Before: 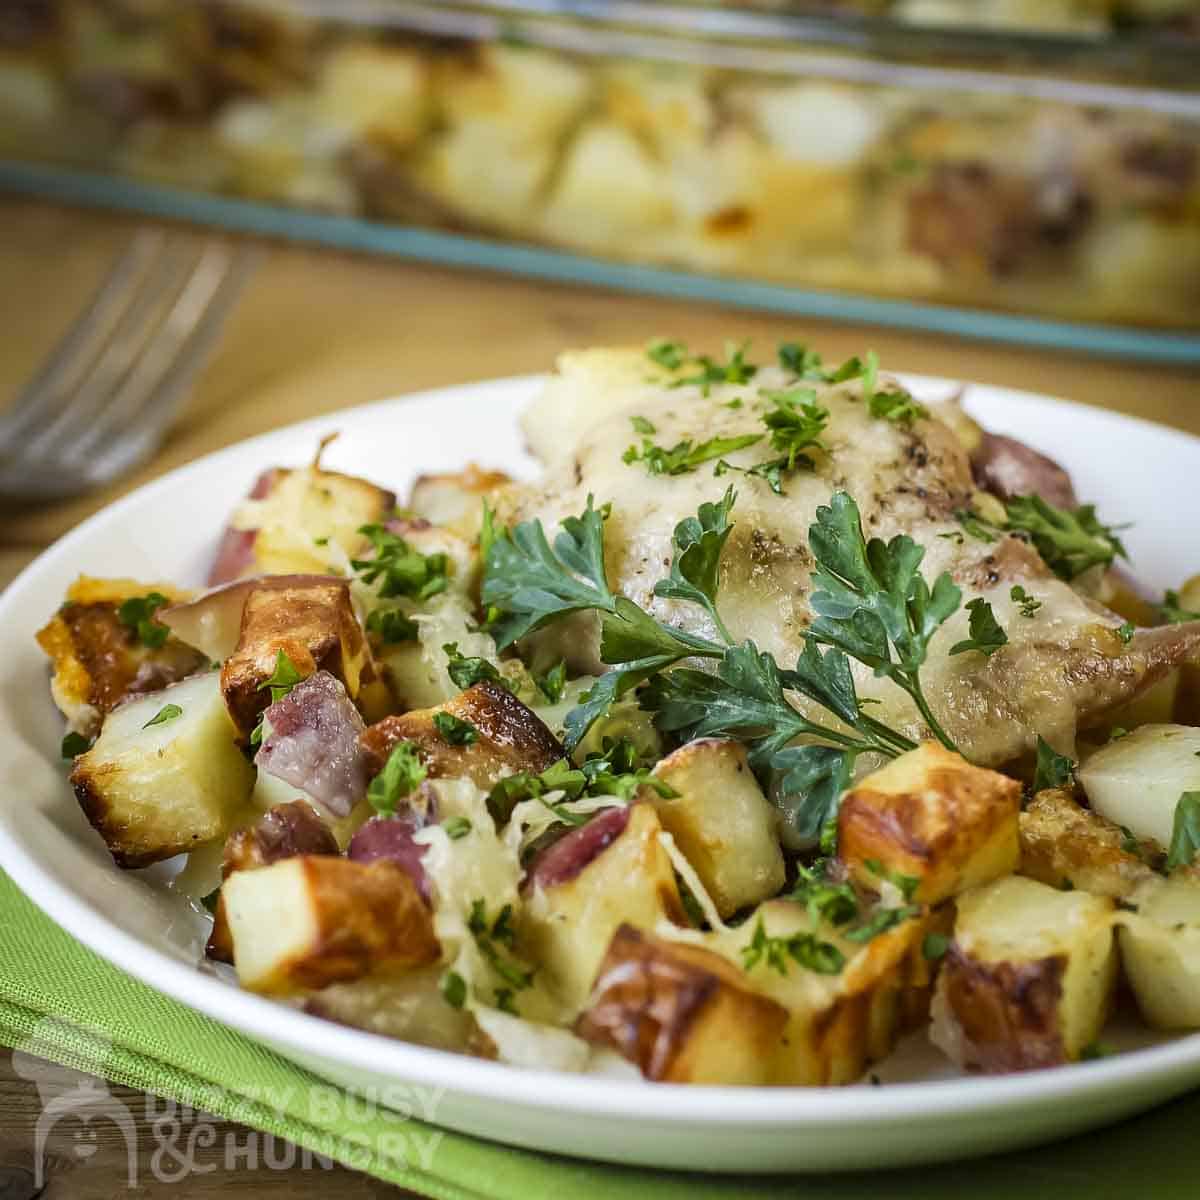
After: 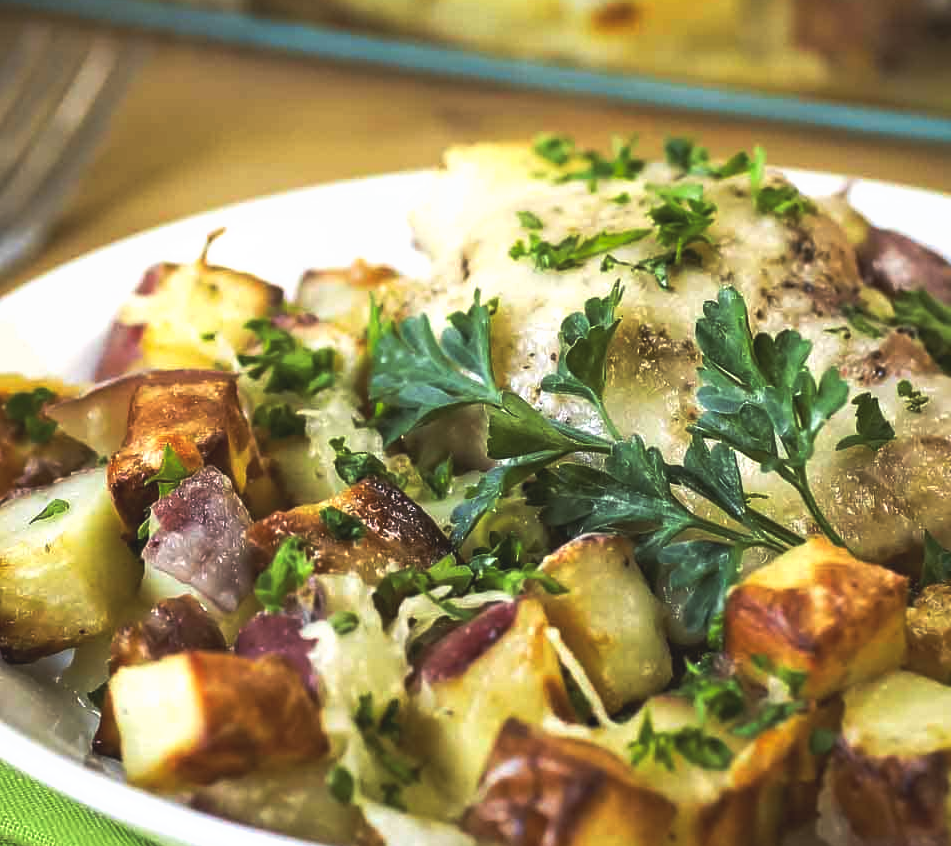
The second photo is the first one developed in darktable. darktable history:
crop: left 9.487%, top 17.121%, right 11.183%, bottom 12.325%
tone curve: curves: ch0 [(0, 0.081) (0.483, 0.453) (0.881, 0.992)], preserve colors none
